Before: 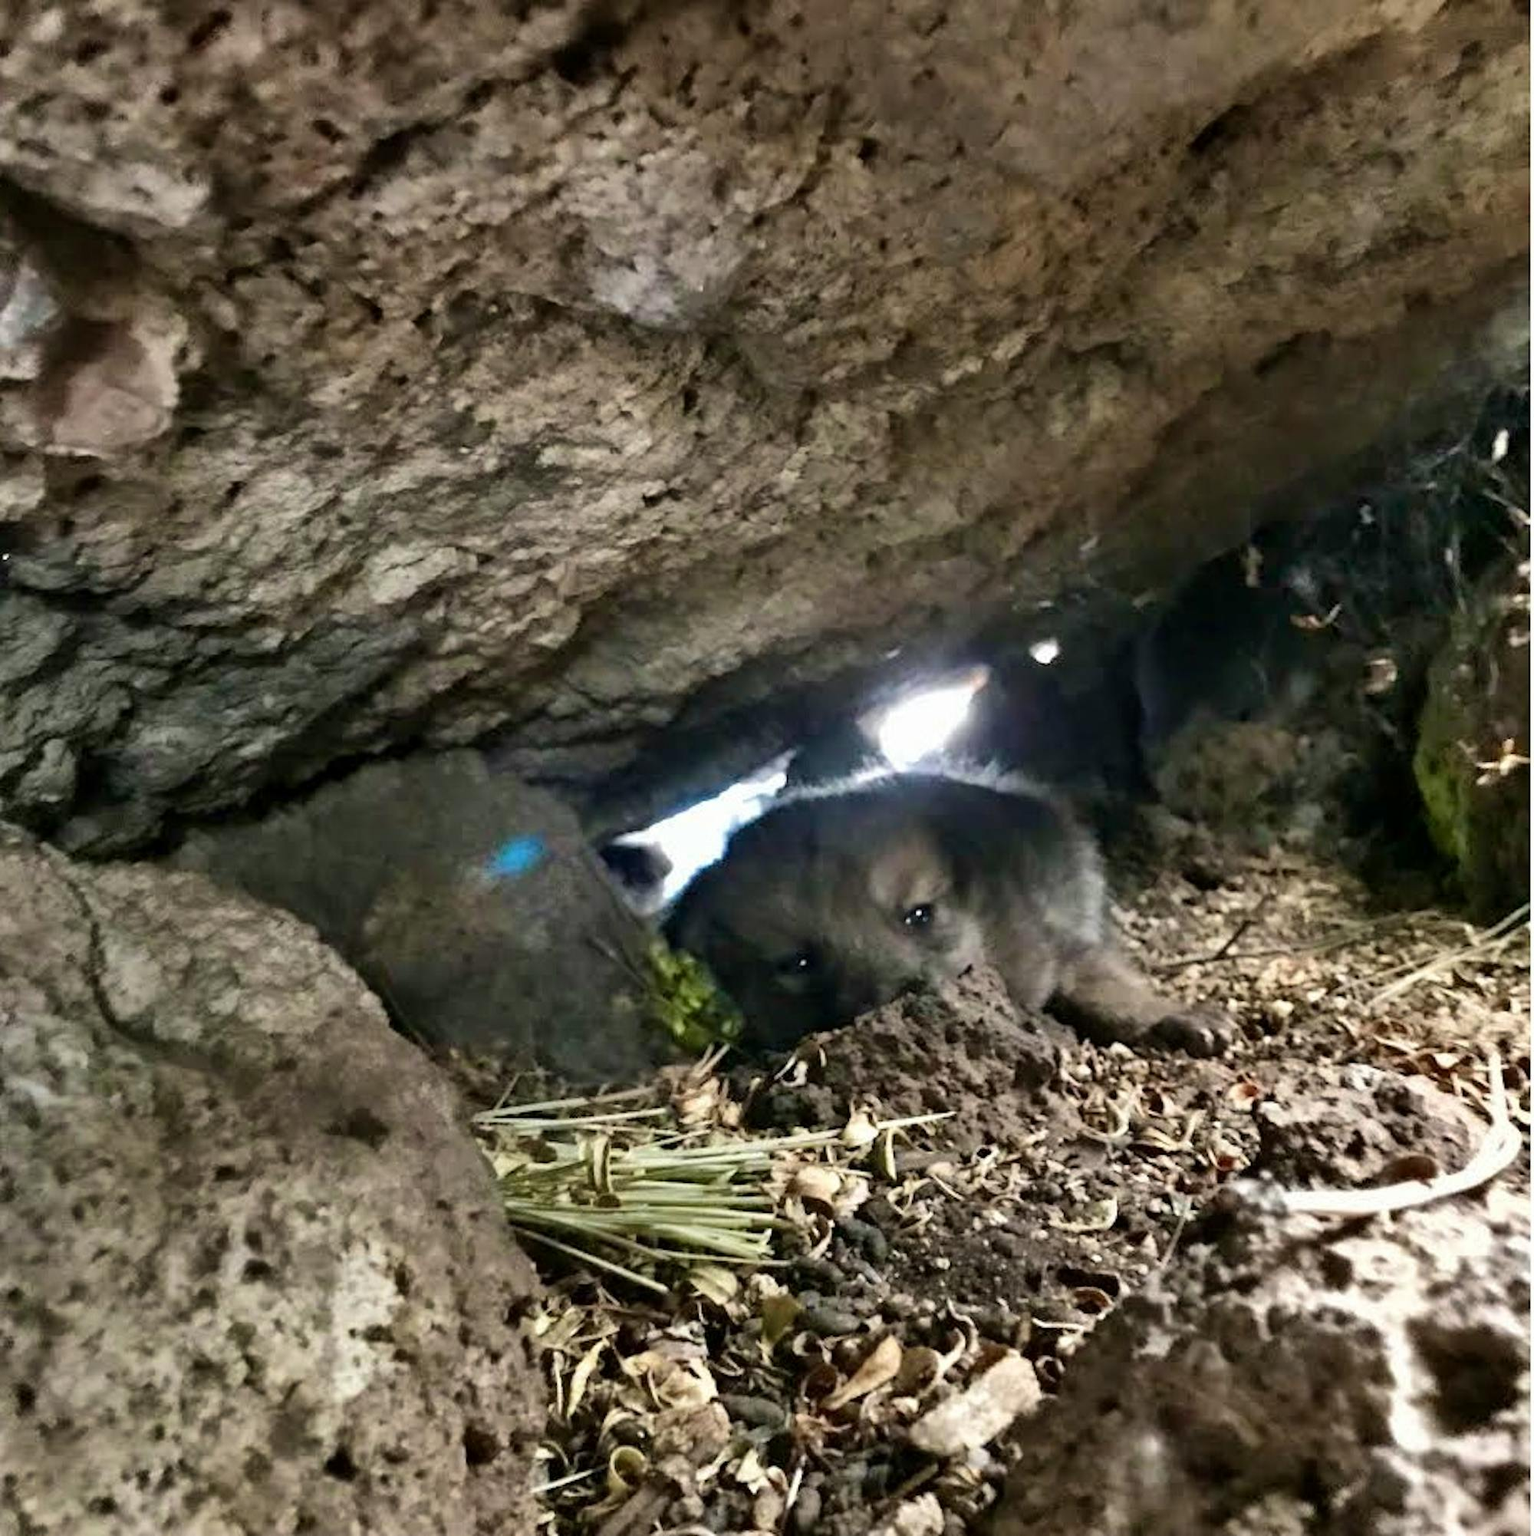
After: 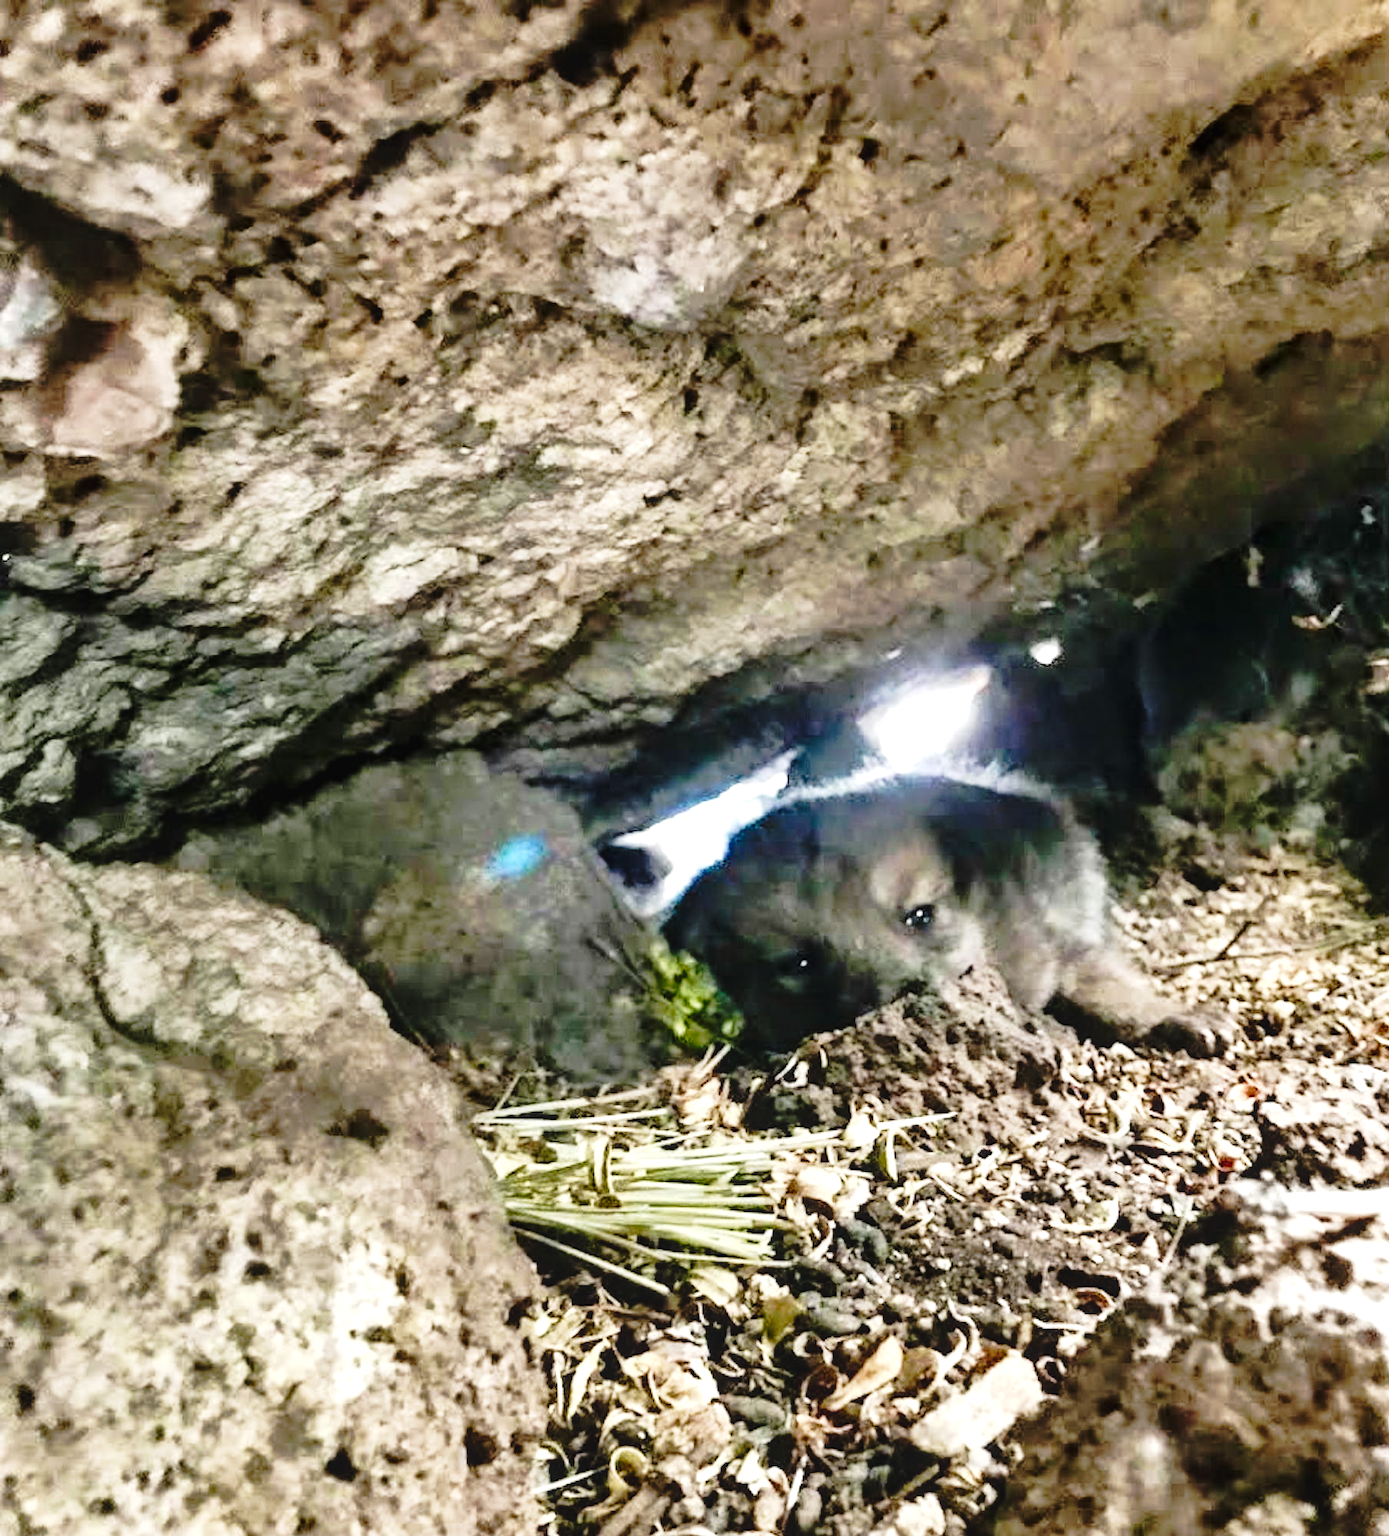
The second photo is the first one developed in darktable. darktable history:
exposure: black level correction 0.001, exposure 0.499 EV, compensate highlight preservation false
local contrast: detail 109%
crop: right 9.478%, bottom 0.04%
tone equalizer: -8 EV -0.773 EV, -7 EV -0.674 EV, -6 EV -0.597 EV, -5 EV -0.387 EV, -3 EV 0.373 EV, -2 EV 0.6 EV, -1 EV 0.676 EV, +0 EV 0.766 EV
tone curve: curves: ch0 [(0, 0) (0.168, 0.142) (0.359, 0.44) (0.469, 0.544) (0.634, 0.722) (0.858, 0.903) (1, 0.968)]; ch1 [(0, 0) (0.437, 0.453) (0.472, 0.47) (0.502, 0.502) (0.54, 0.534) (0.57, 0.592) (0.618, 0.66) (0.699, 0.749) (0.859, 0.919) (1, 1)]; ch2 [(0, 0) (0.33, 0.301) (0.421, 0.443) (0.476, 0.498) (0.505, 0.503) (0.547, 0.557) (0.586, 0.634) (0.608, 0.676) (1, 1)], preserve colors none
